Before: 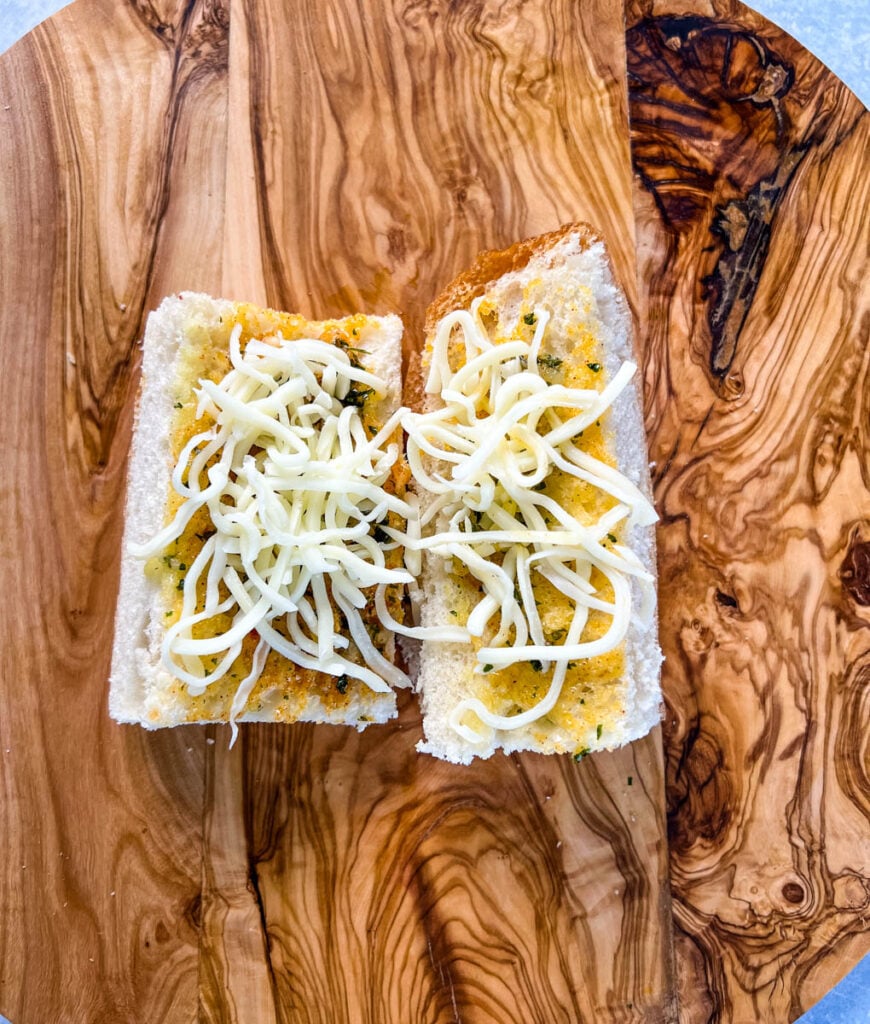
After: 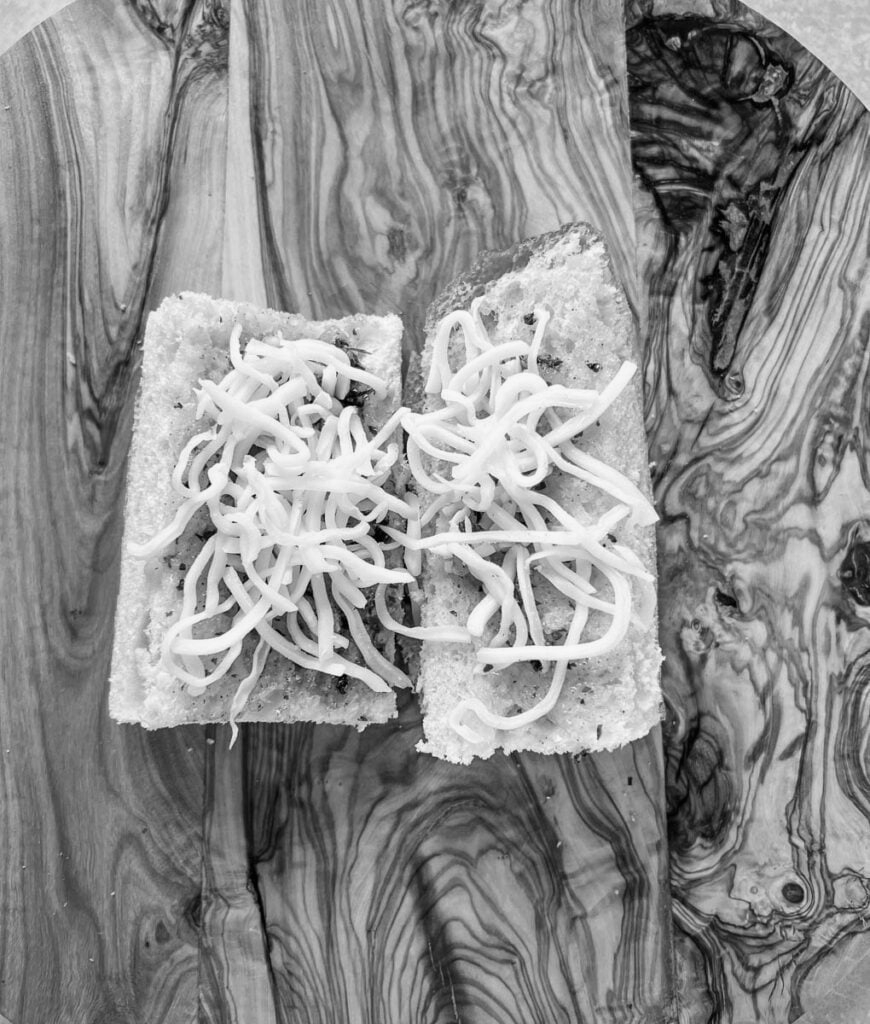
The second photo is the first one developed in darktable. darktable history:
monochrome: a 30.25, b 92.03
color correction: highlights a* 7.34, highlights b* 4.37
